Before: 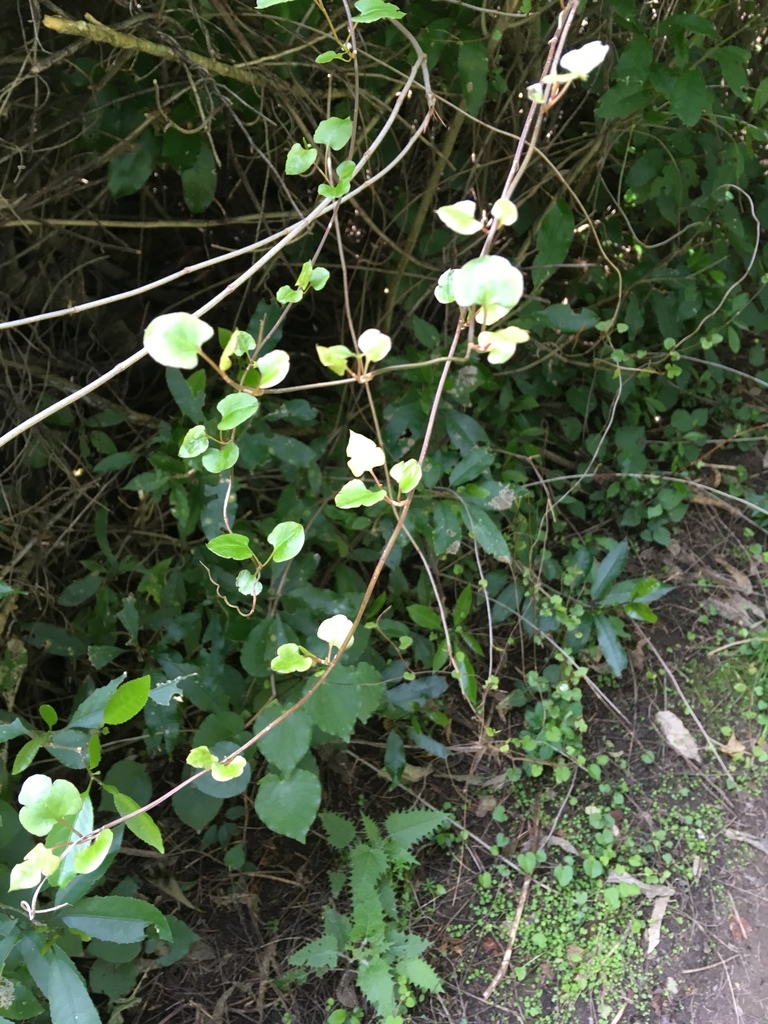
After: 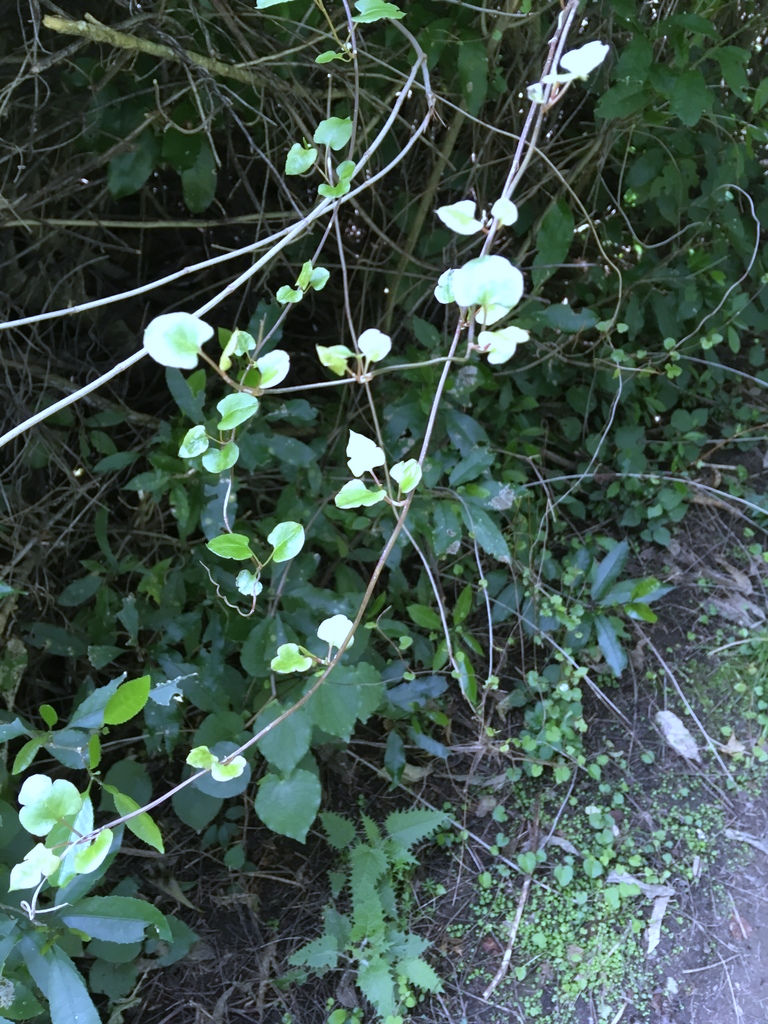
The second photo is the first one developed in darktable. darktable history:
contrast brightness saturation: saturation -0.1
white balance: red 0.871, blue 1.249
